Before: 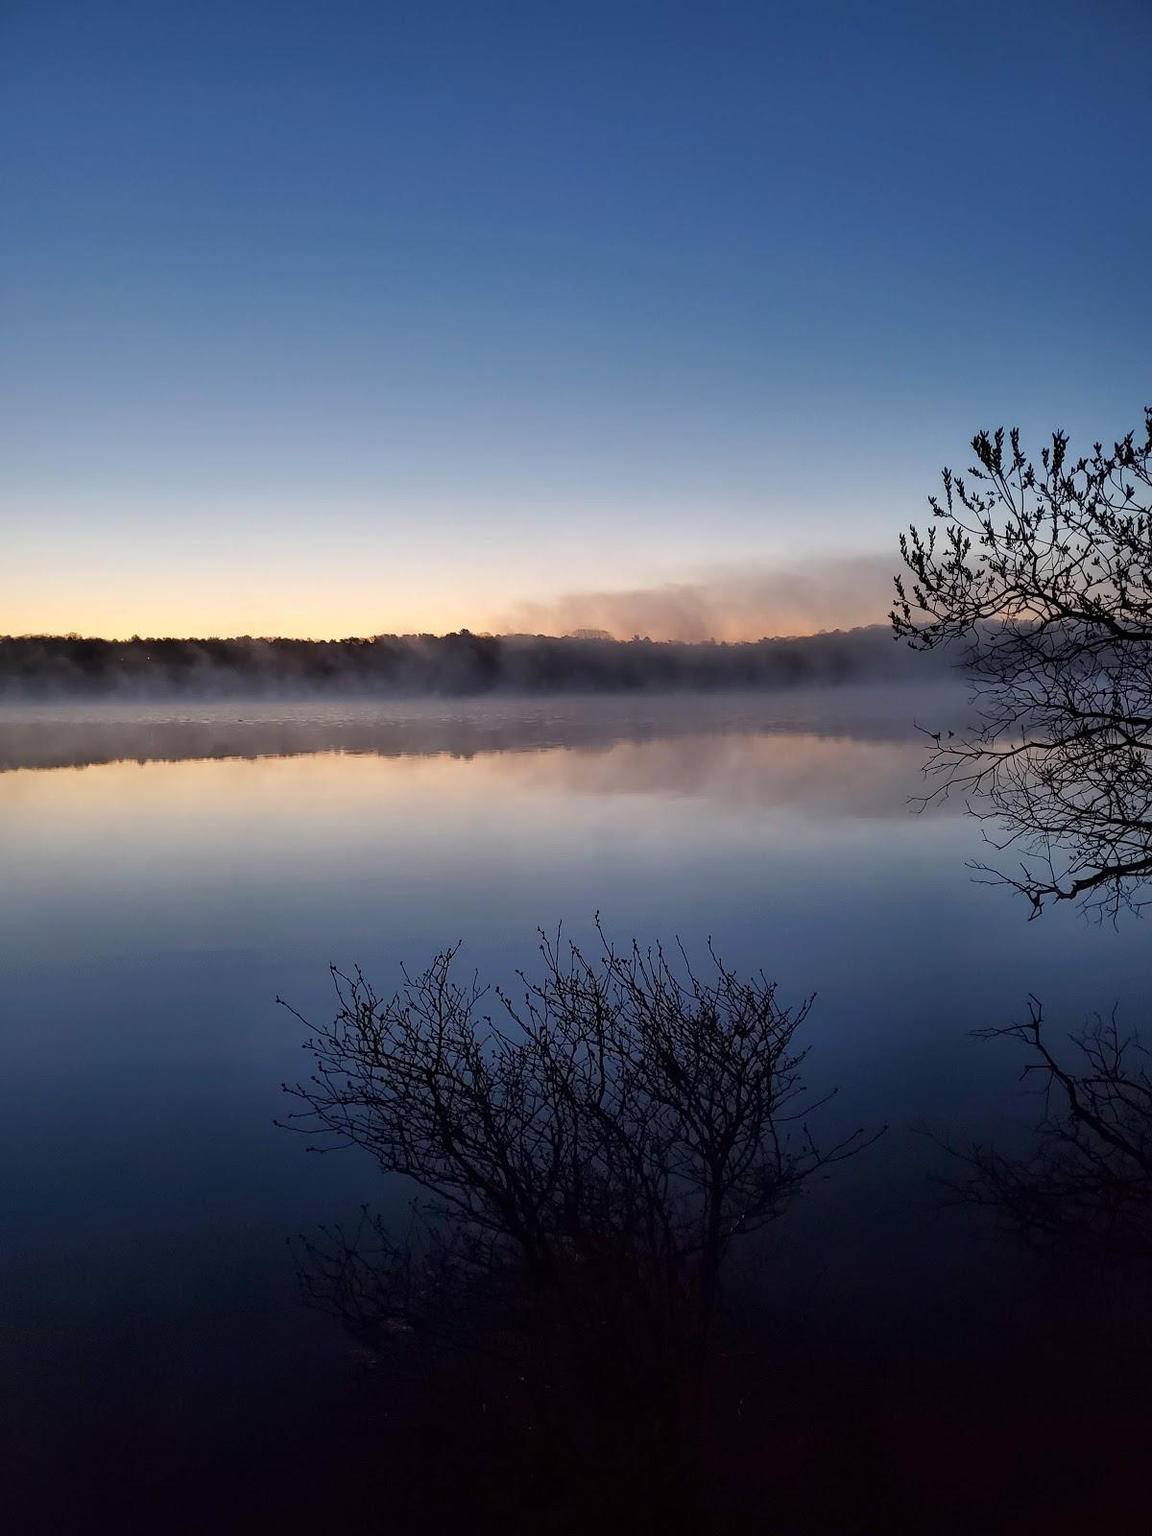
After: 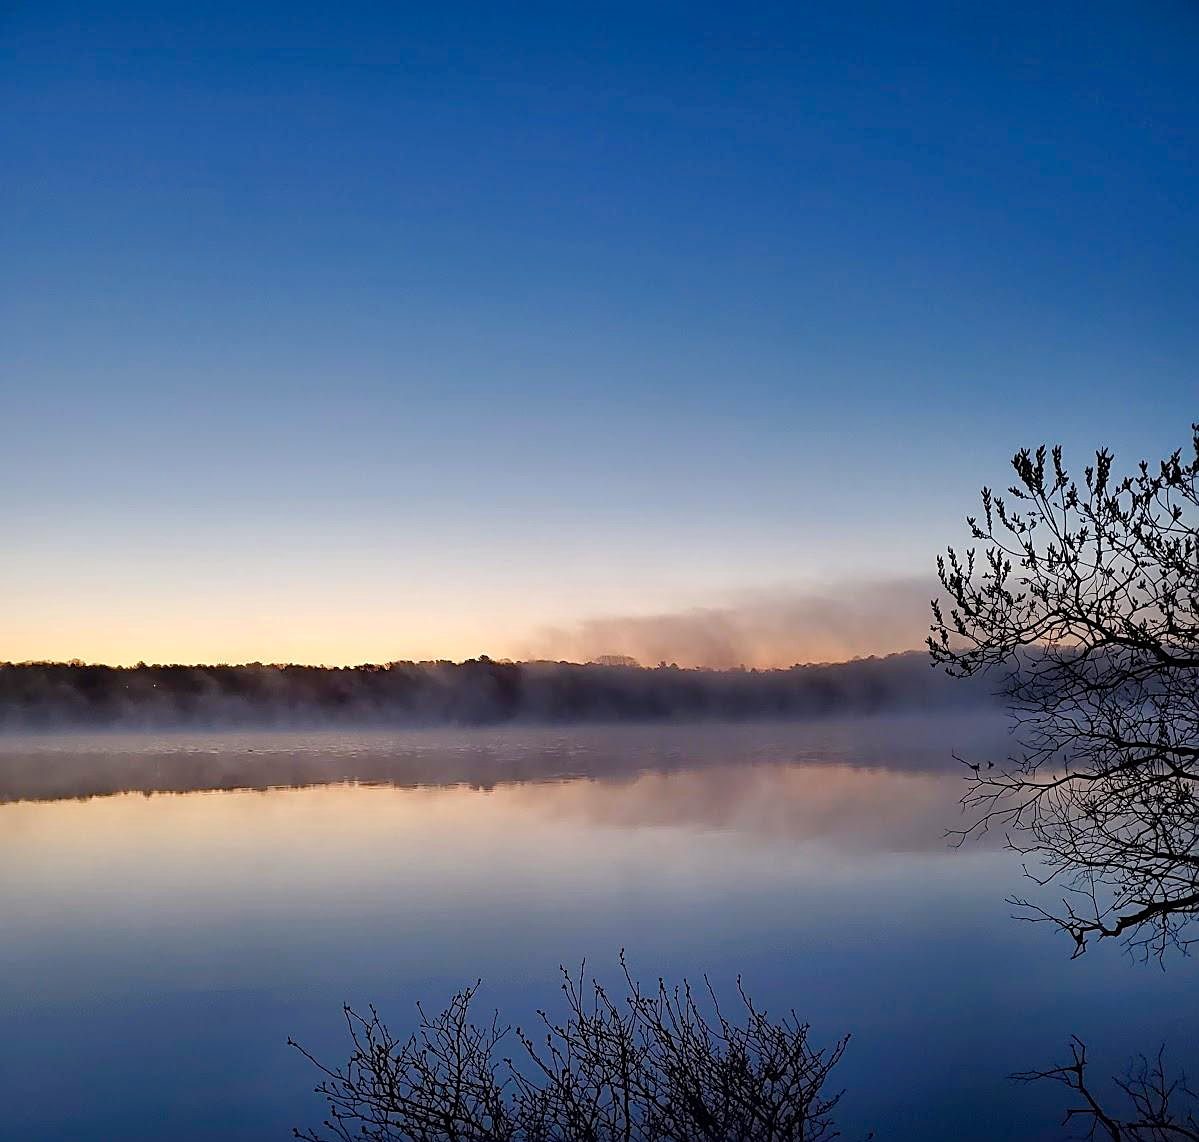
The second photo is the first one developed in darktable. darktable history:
sharpen: on, module defaults
crop: right 0.001%, bottom 28.595%
color balance rgb: highlights gain › luminance 0.438%, highlights gain › chroma 0.36%, highlights gain › hue 42.89°, perceptual saturation grading › global saturation 20%, perceptual saturation grading › highlights -25.628%, perceptual saturation grading › shadows 49.645%
